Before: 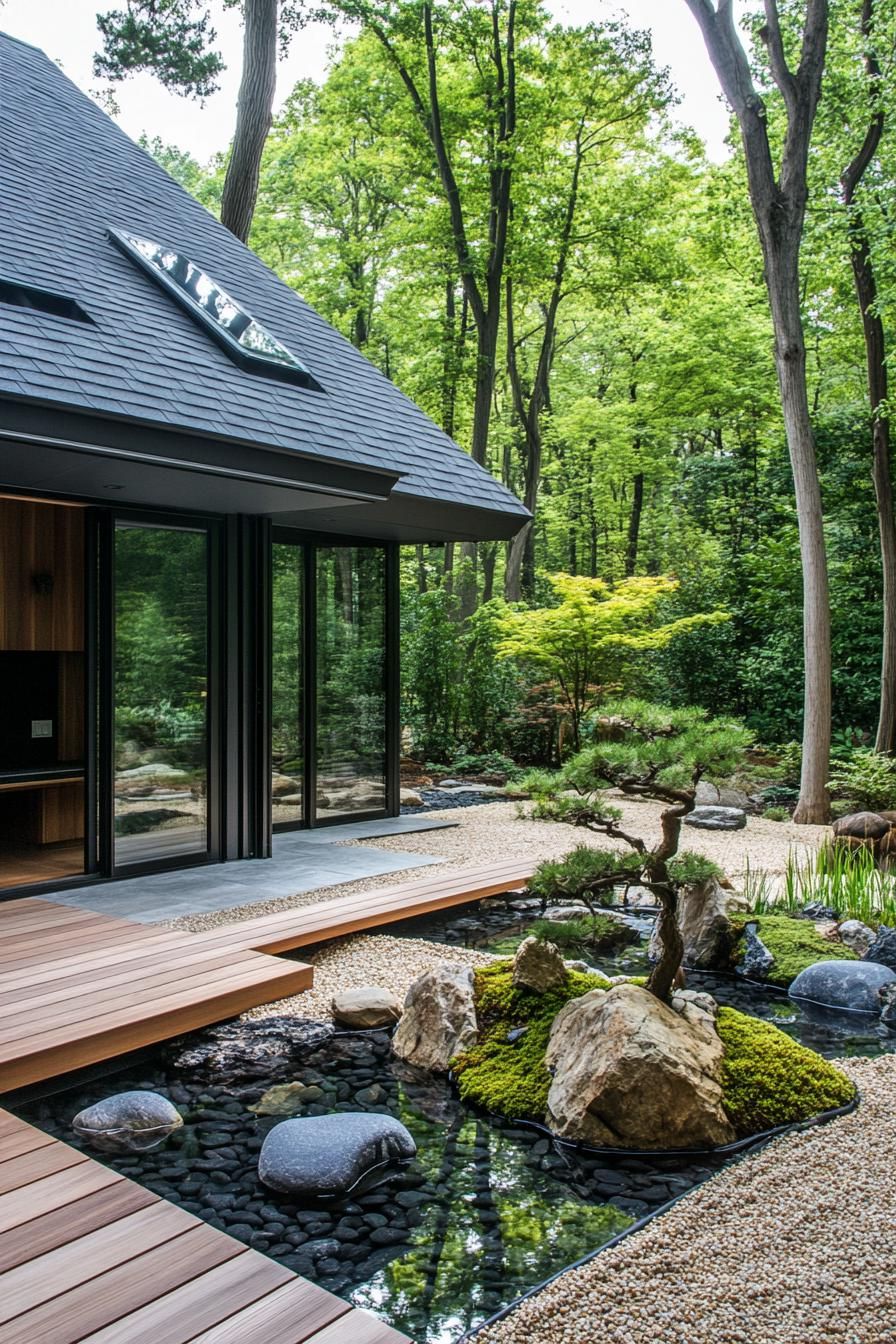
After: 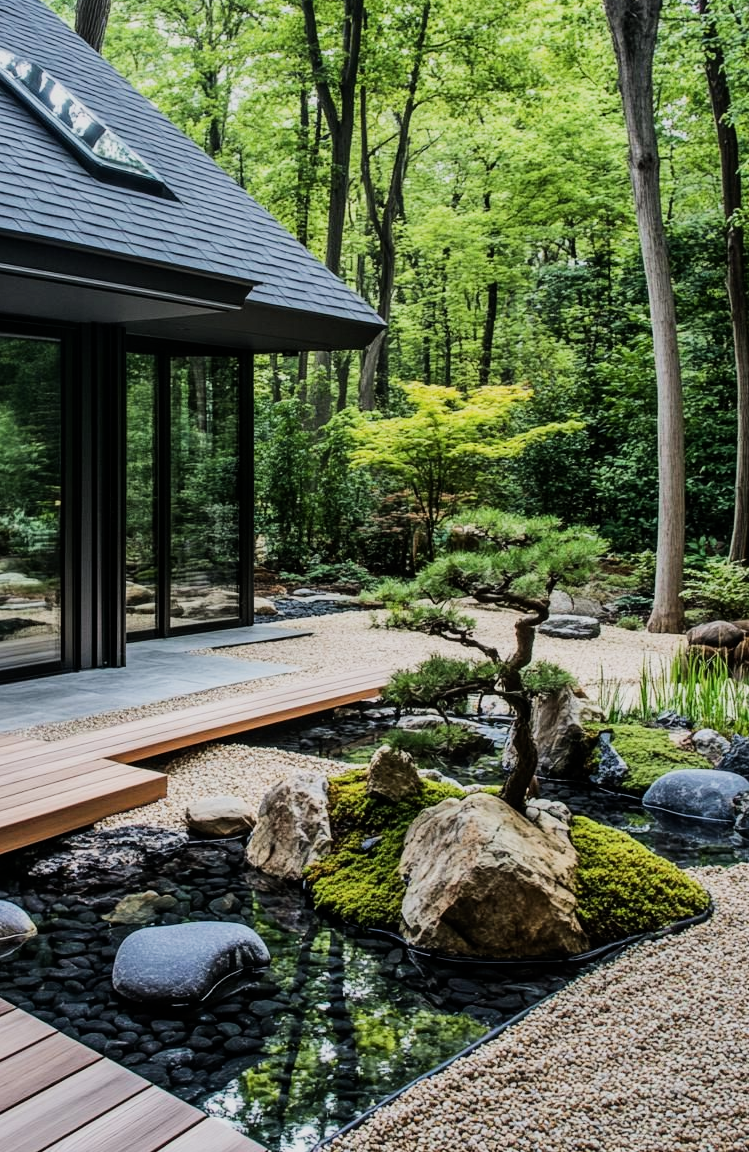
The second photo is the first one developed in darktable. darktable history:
crop: left 16.315%, top 14.246%
filmic rgb: black relative exposure -7.5 EV, white relative exposure 5 EV, hardness 3.31, contrast 1.3, contrast in shadows safe
